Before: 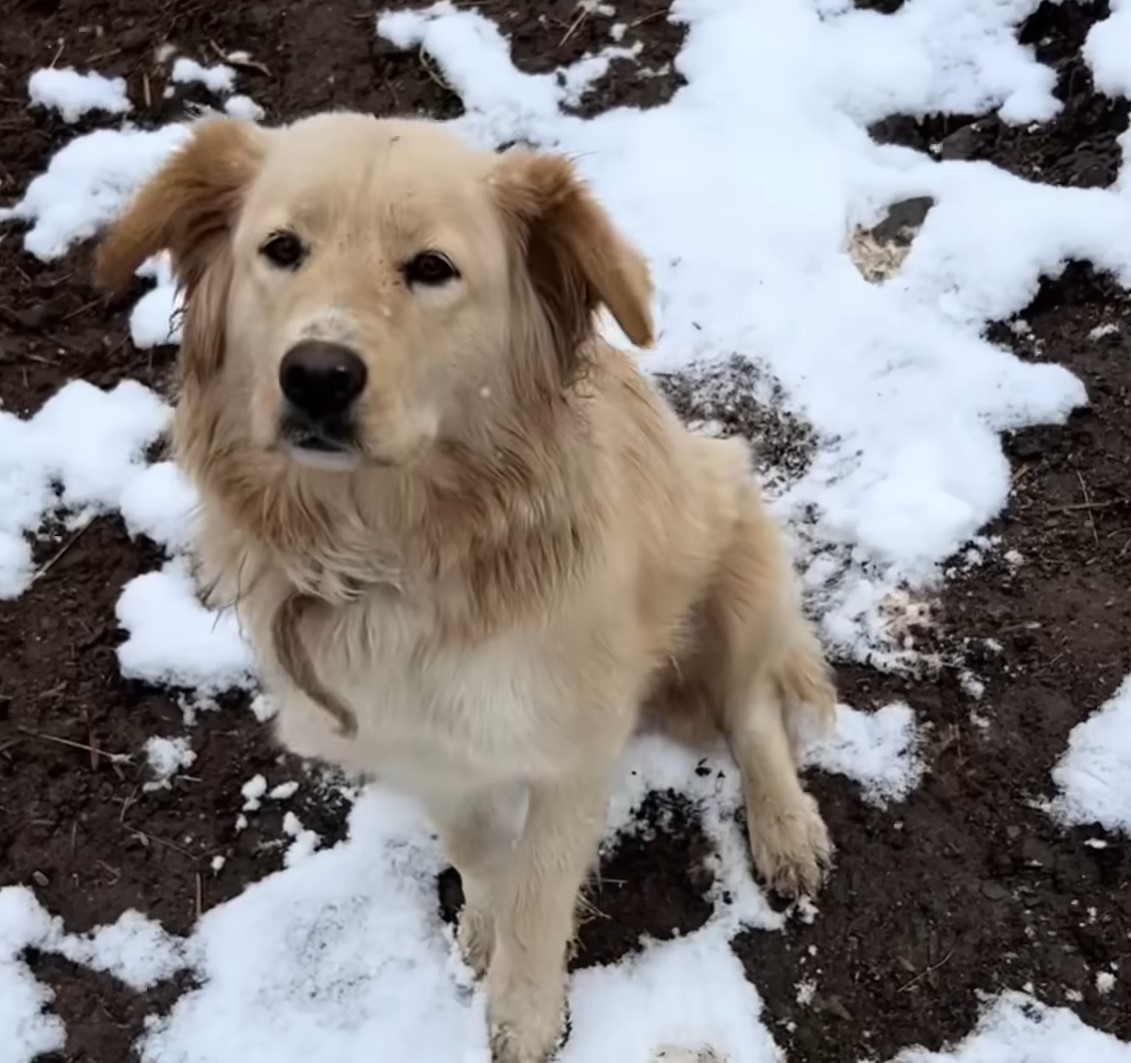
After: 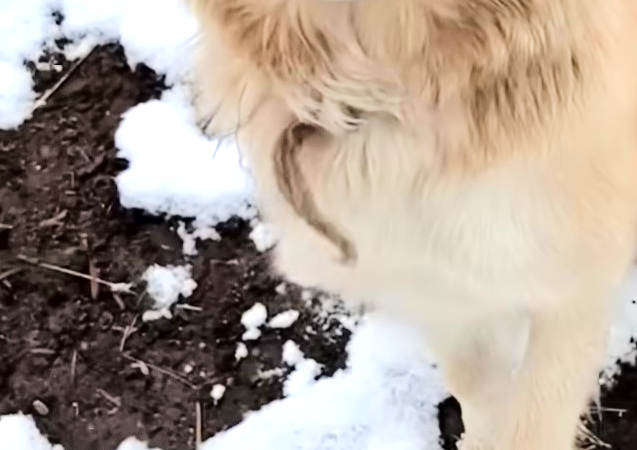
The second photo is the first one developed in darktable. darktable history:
crop: top 44.387%, right 43.627%, bottom 13.224%
exposure: black level correction 0.001, exposure 0.498 EV, compensate highlight preservation false
tone equalizer: -7 EV 0.158 EV, -6 EV 0.604 EV, -5 EV 1.17 EV, -4 EV 1.29 EV, -3 EV 1.14 EV, -2 EV 0.6 EV, -1 EV 0.149 EV, edges refinement/feathering 500, mask exposure compensation -1.57 EV, preserve details no
